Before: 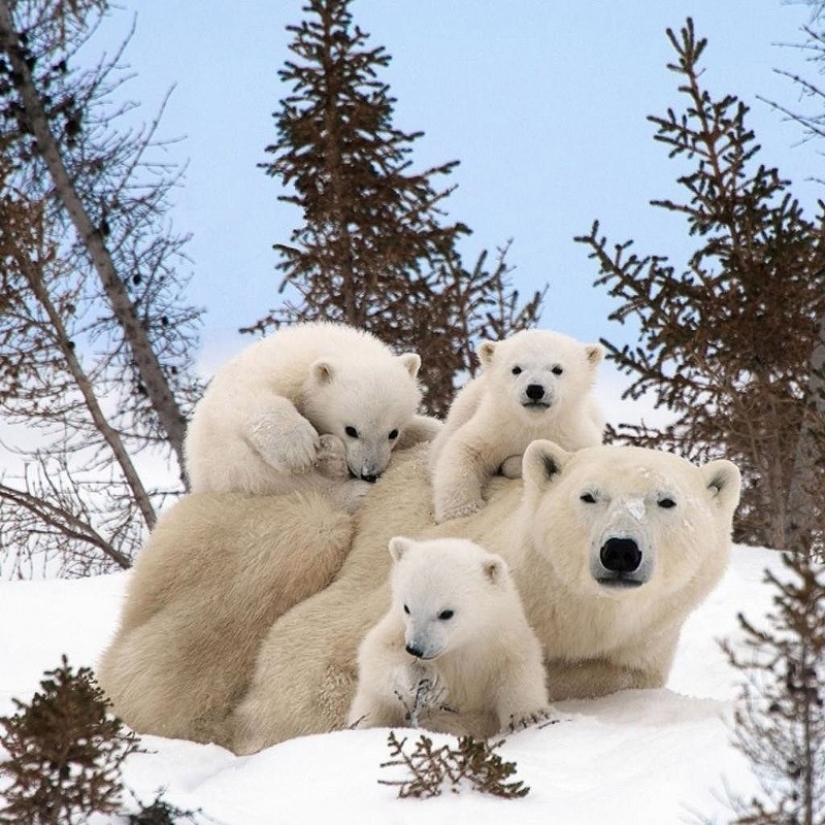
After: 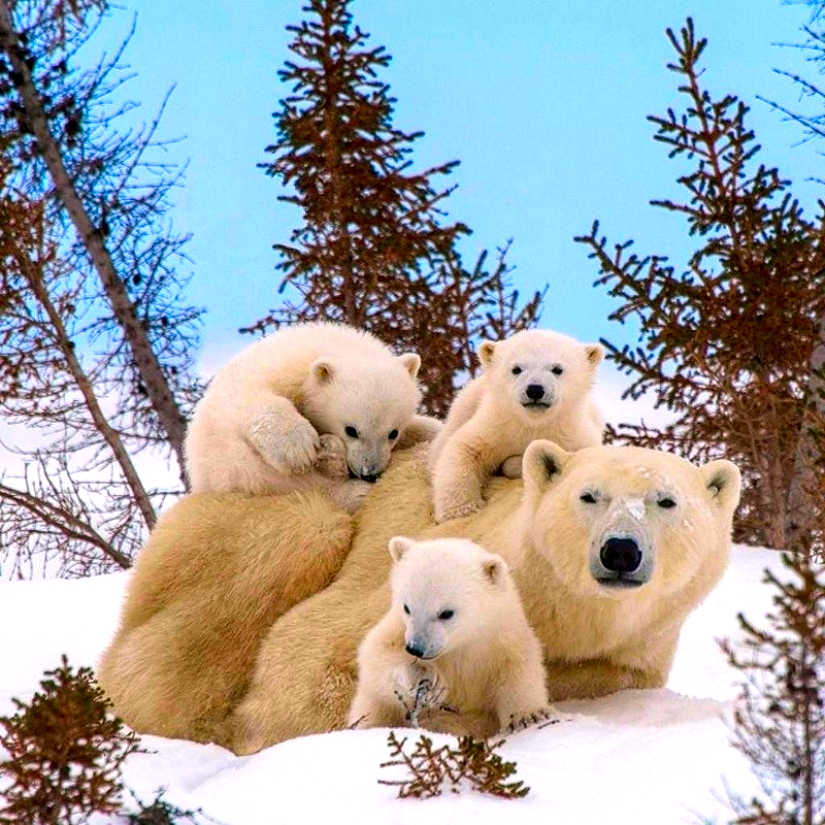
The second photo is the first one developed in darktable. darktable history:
color correction: highlights a* 1.59, highlights b* -1.7, saturation 2.48
local contrast: detail 144%
